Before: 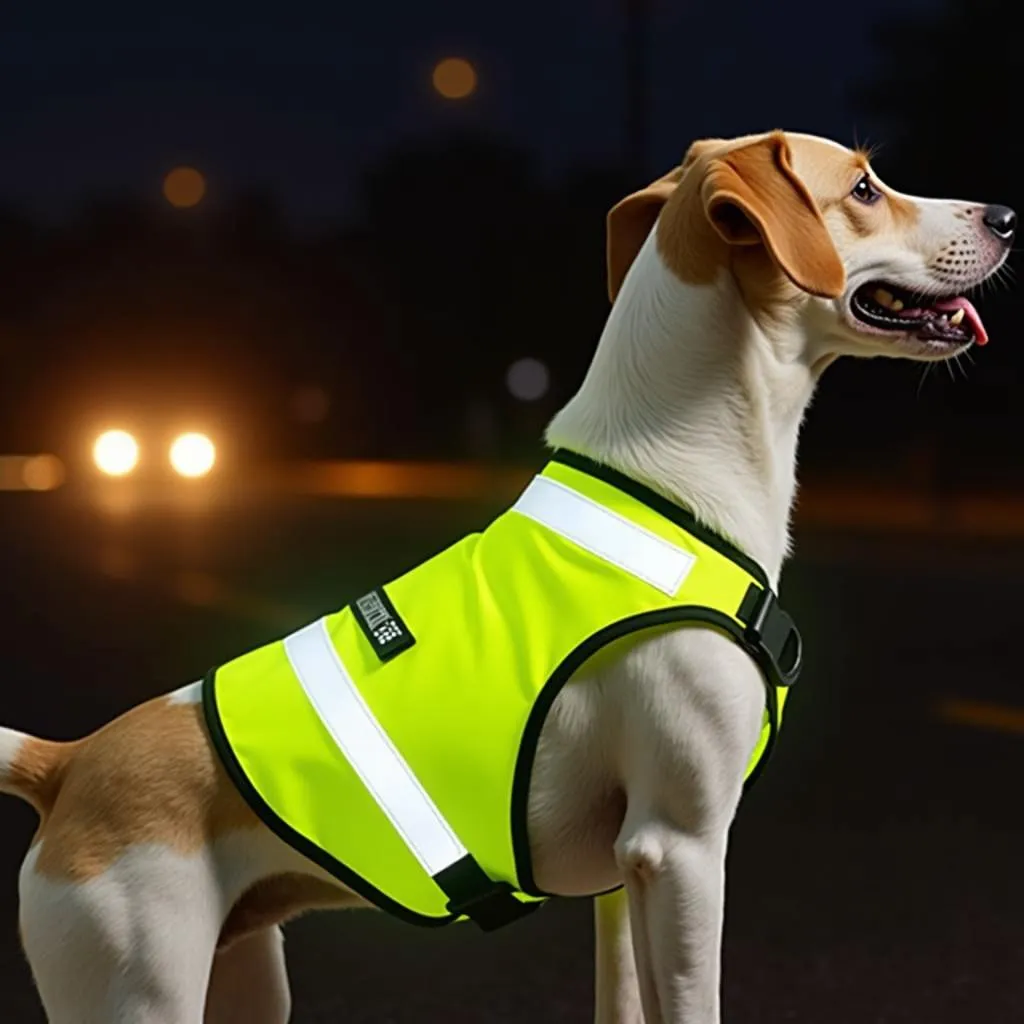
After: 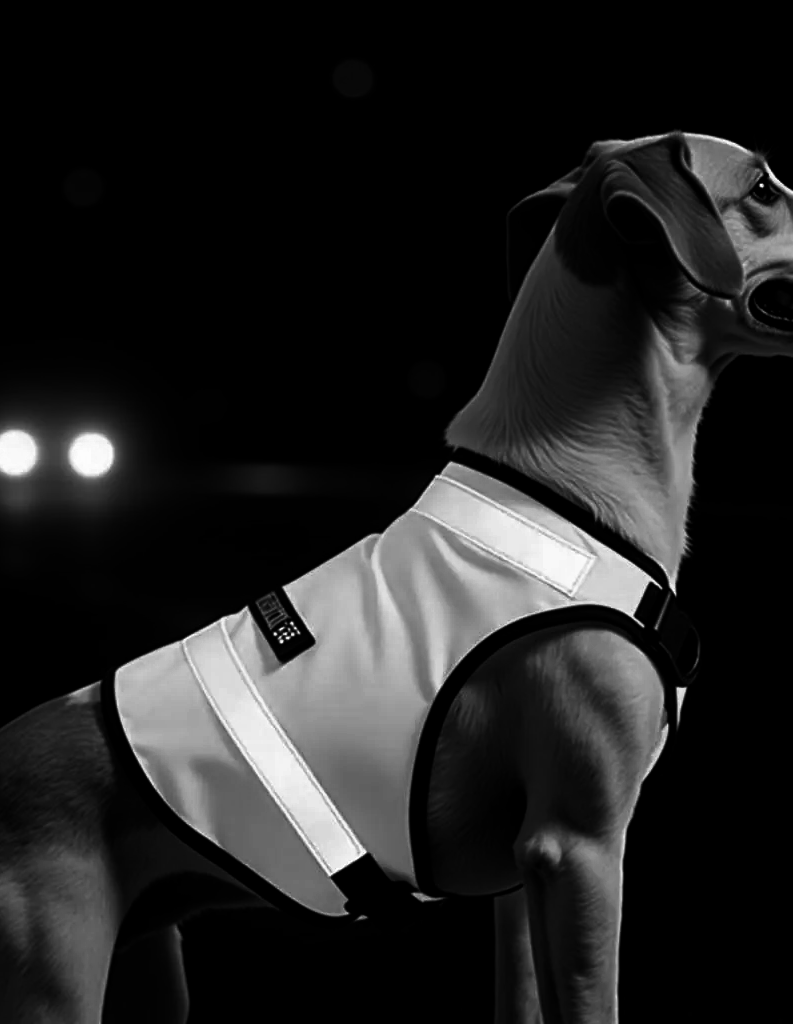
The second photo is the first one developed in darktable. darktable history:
crop: left 9.88%, right 12.664%
contrast brightness saturation: contrast 0.02, brightness -1, saturation -1
color balance rgb: linear chroma grading › global chroma -0.67%, saturation formula JzAzBz (2021)
